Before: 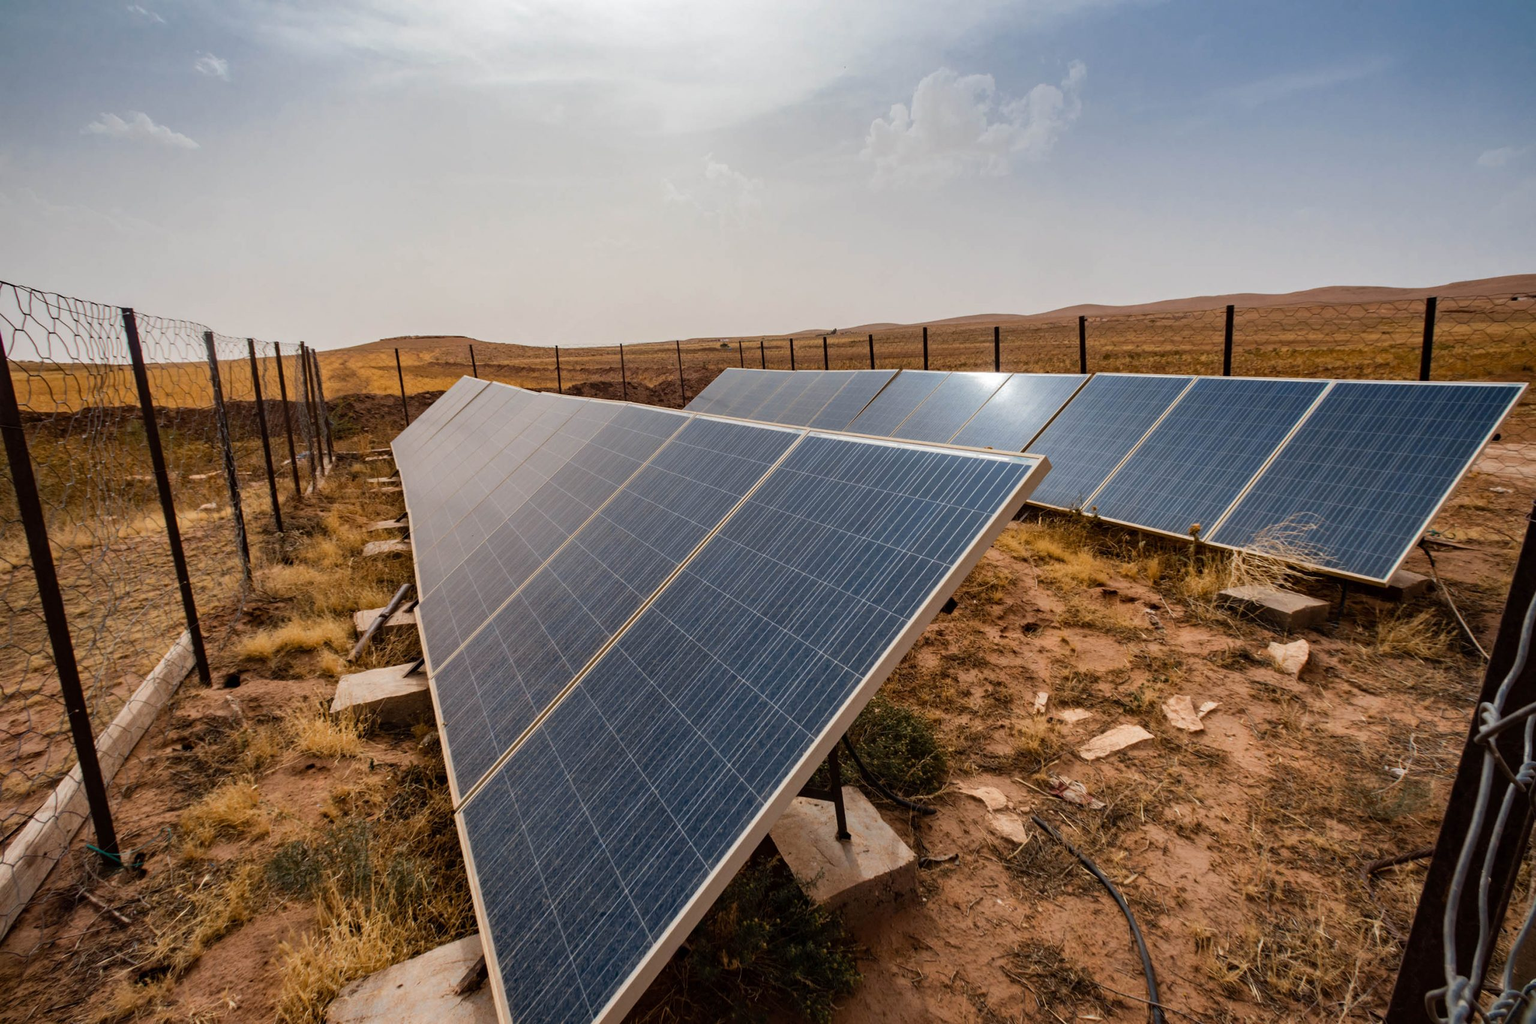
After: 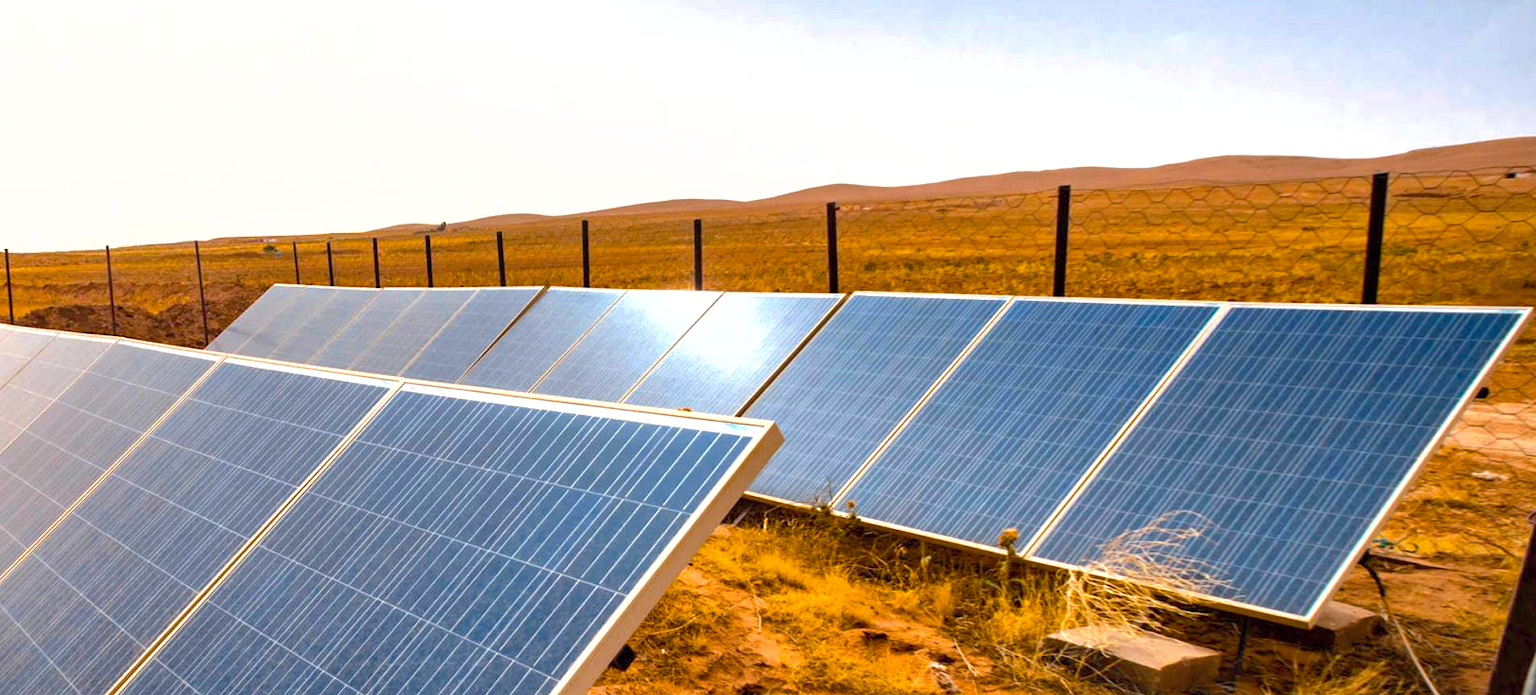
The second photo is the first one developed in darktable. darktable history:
exposure: exposure 1.089 EV, compensate highlight preservation false
color balance rgb: linear chroma grading › global chroma 15%, perceptual saturation grading › global saturation 30%
crop: left 36.005%, top 18.293%, right 0.31%, bottom 38.444%
shadows and highlights: on, module defaults
